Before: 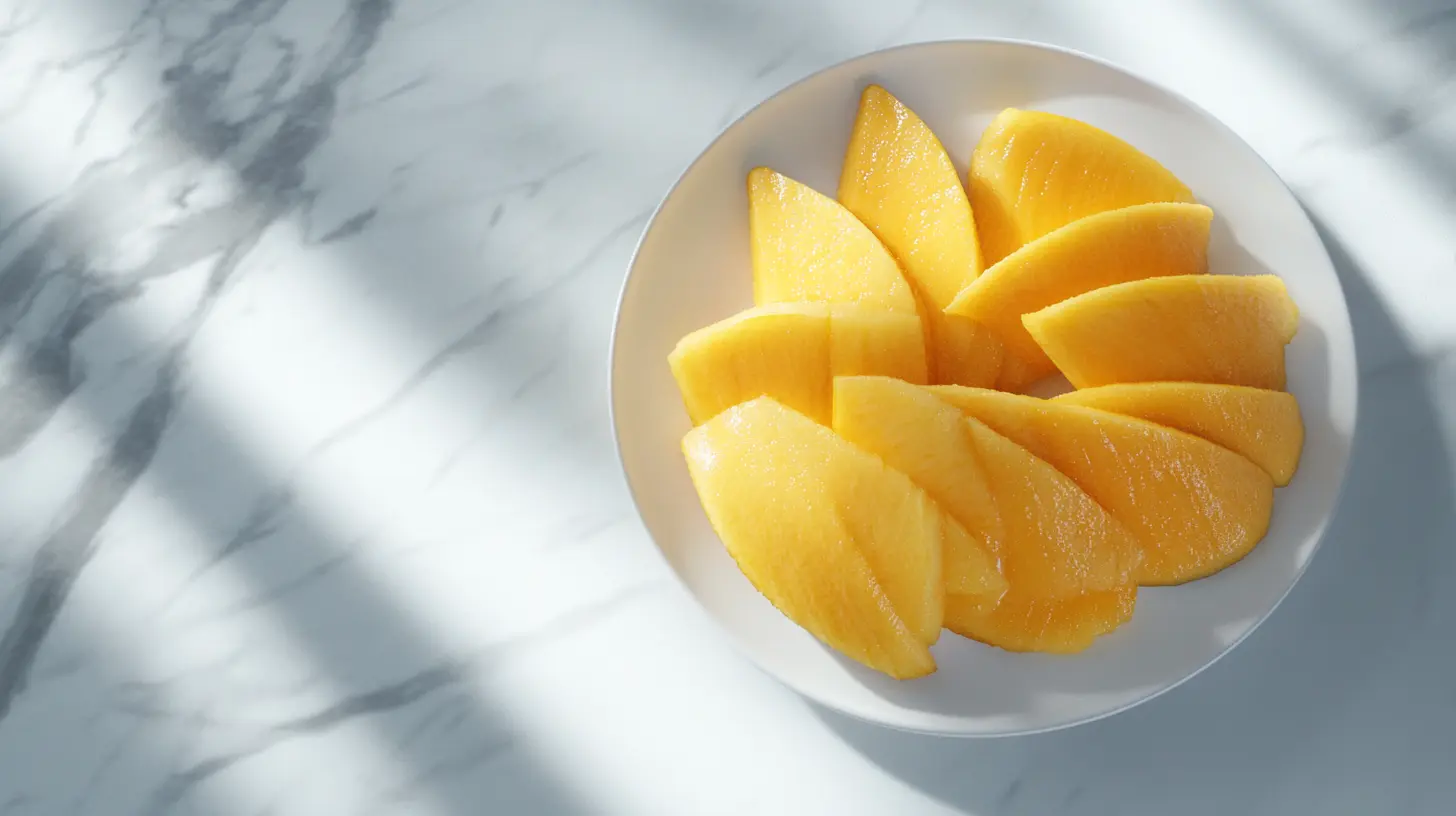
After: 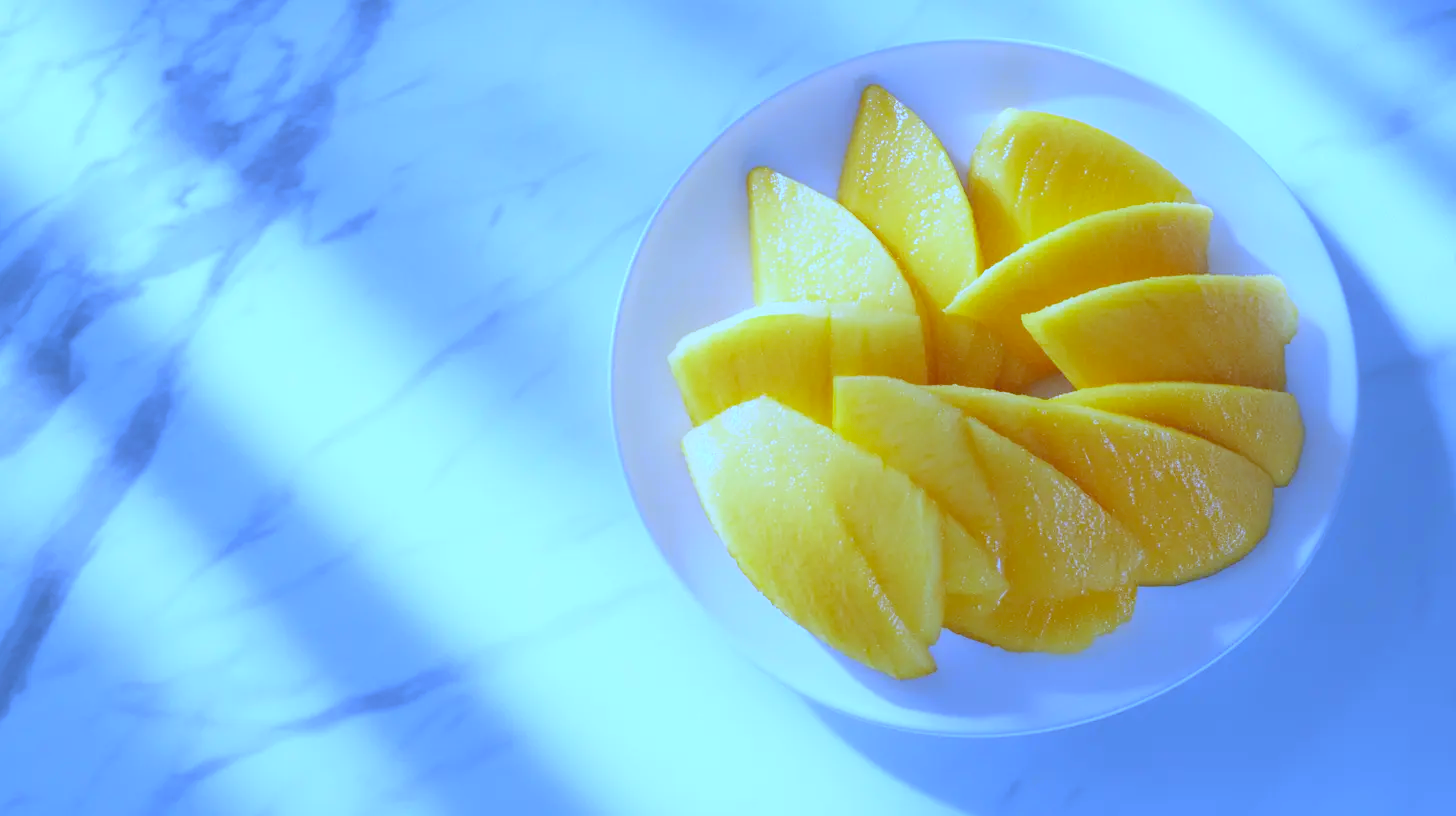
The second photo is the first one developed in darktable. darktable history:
white balance: red 0.766, blue 1.537
contrast brightness saturation: brightness 0.09, saturation 0.19
